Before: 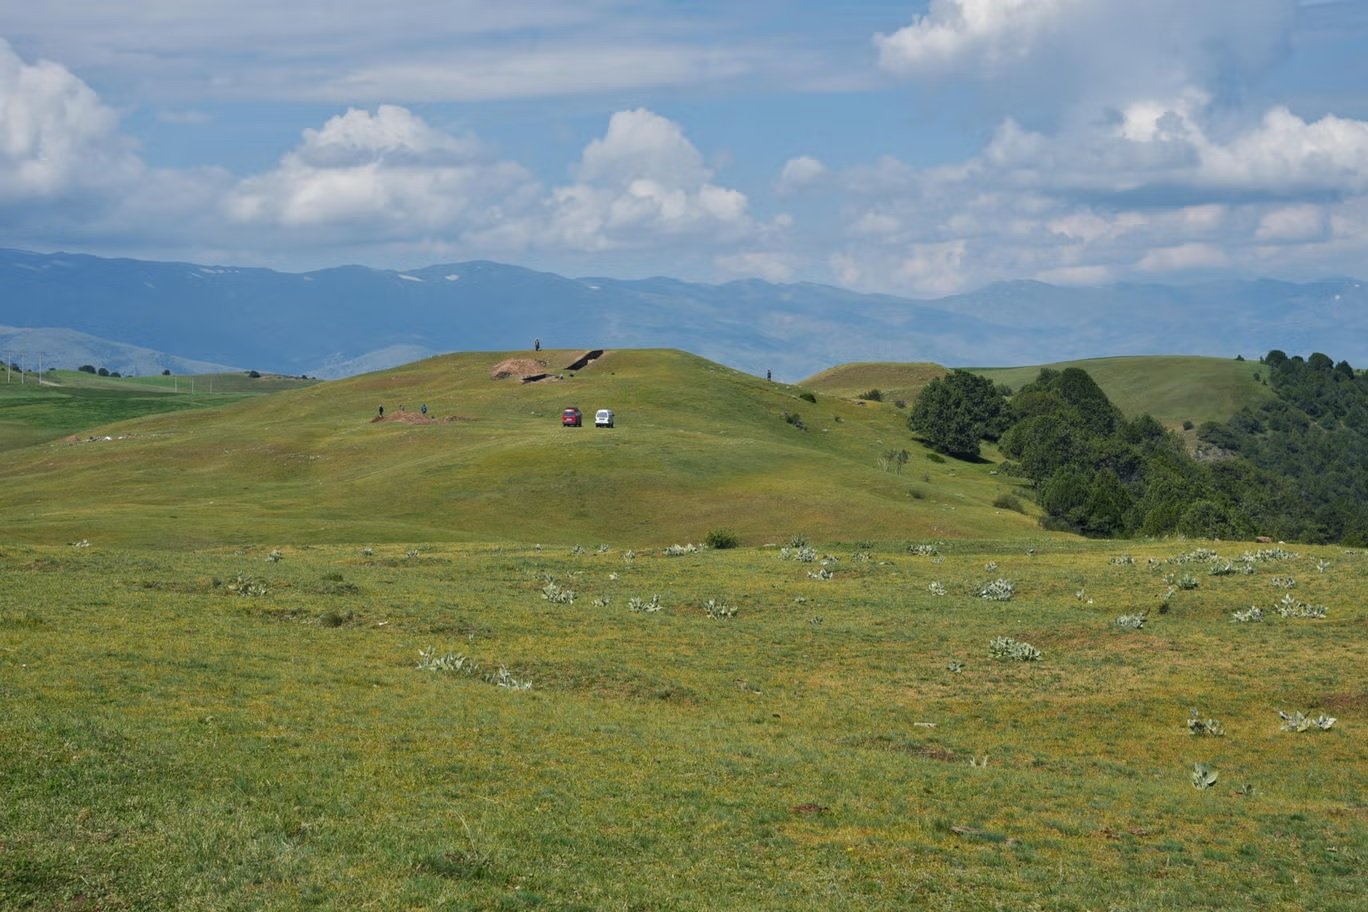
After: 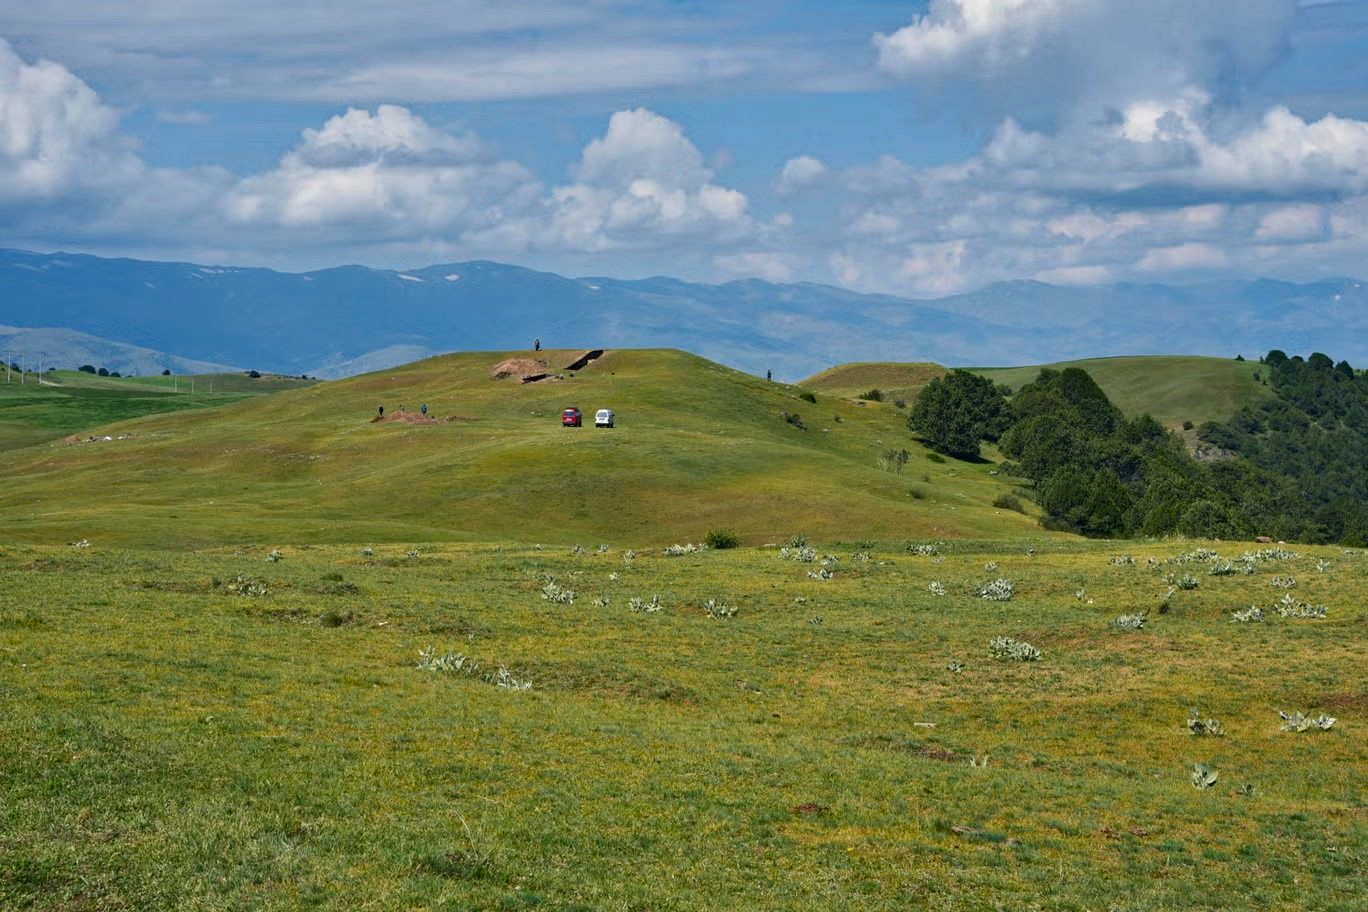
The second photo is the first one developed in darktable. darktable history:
haze removal: adaptive false
contrast brightness saturation: contrast 0.151, brightness -0.005, saturation 0.102
shadows and highlights: low approximation 0.01, soften with gaussian
